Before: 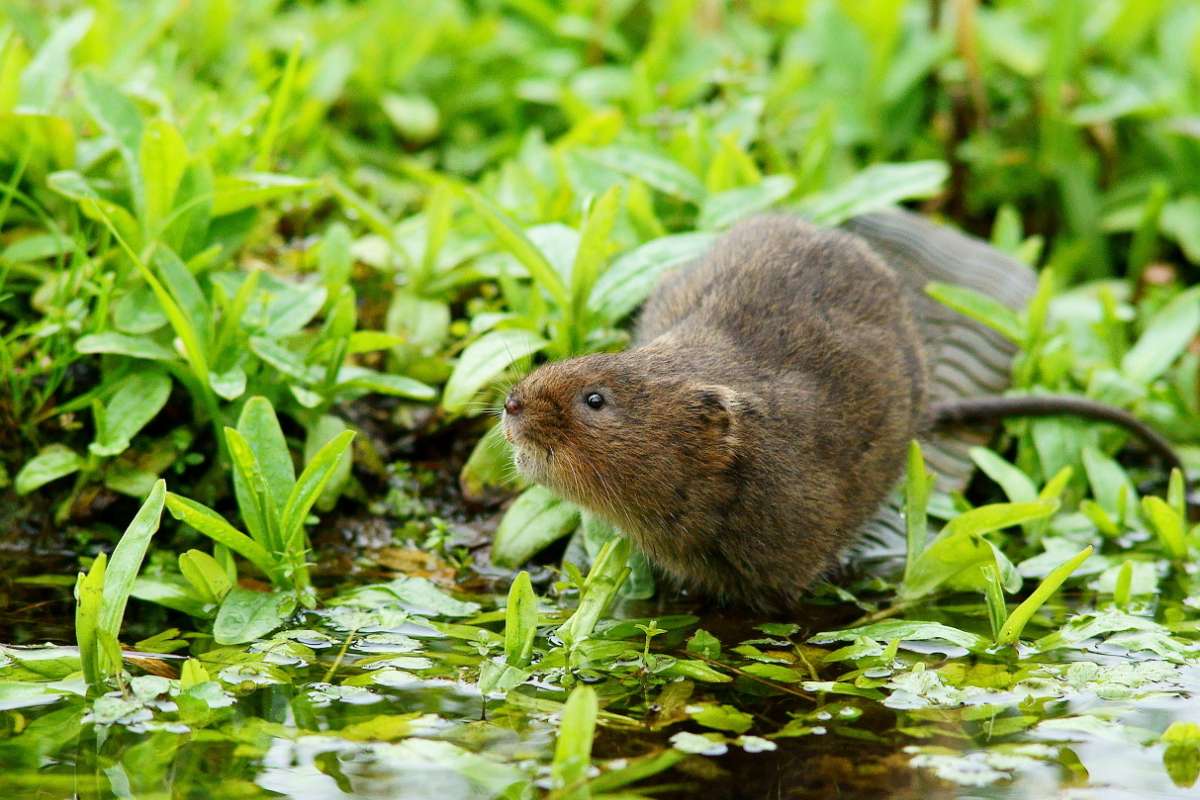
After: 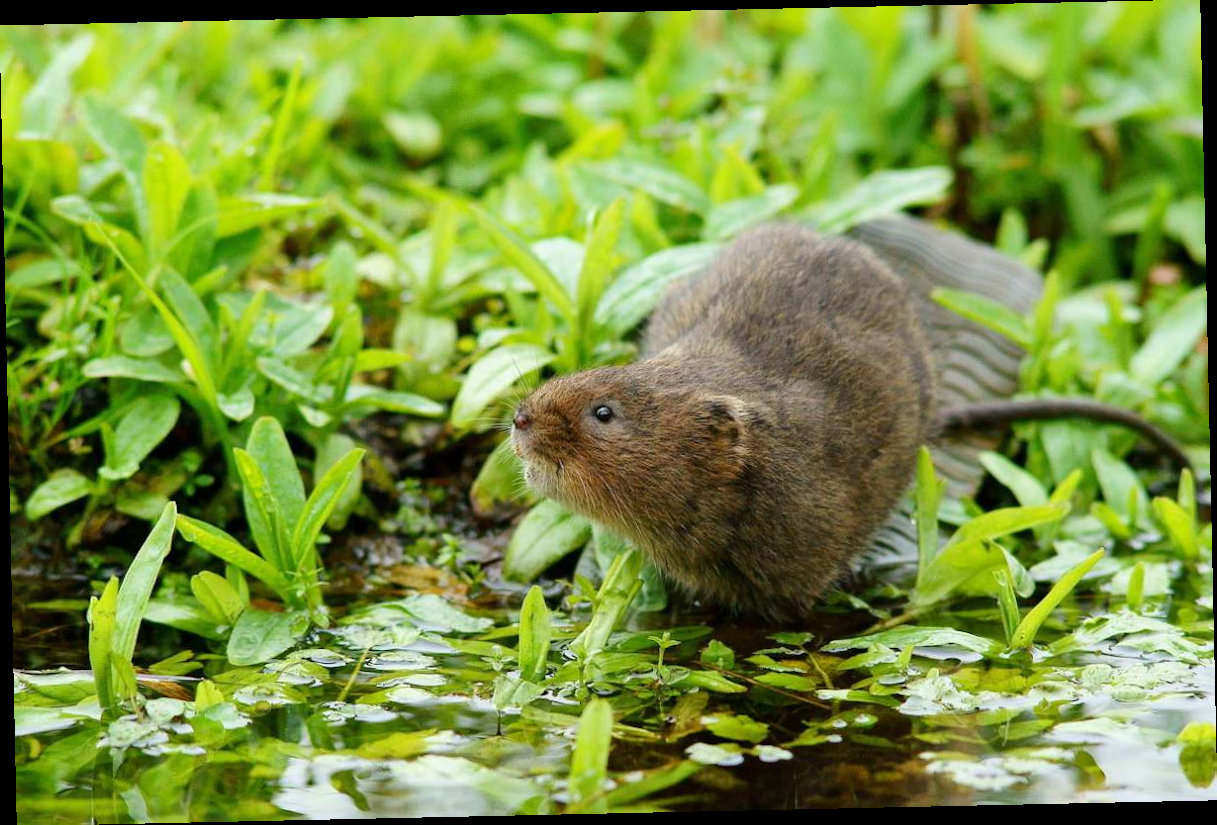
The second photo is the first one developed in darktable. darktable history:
tone equalizer: -8 EV -1.84 EV, -7 EV -1.16 EV, -6 EV -1.62 EV, smoothing diameter 25%, edges refinement/feathering 10, preserve details guided filter
rotate and perspective: rotation -1.24°, automatic cropping off
